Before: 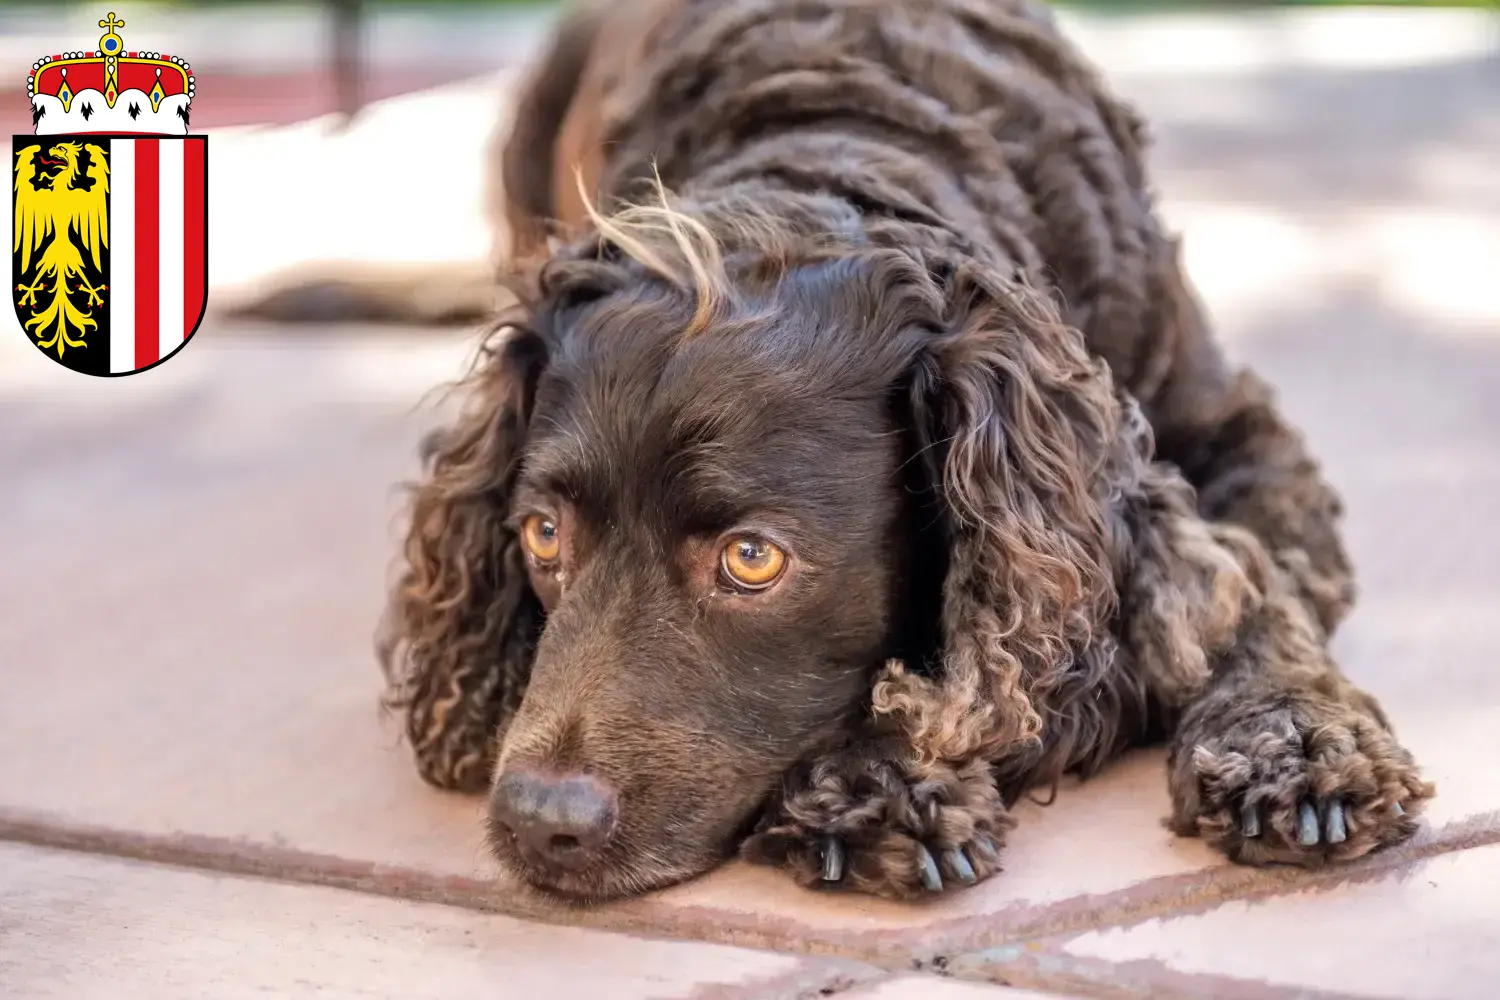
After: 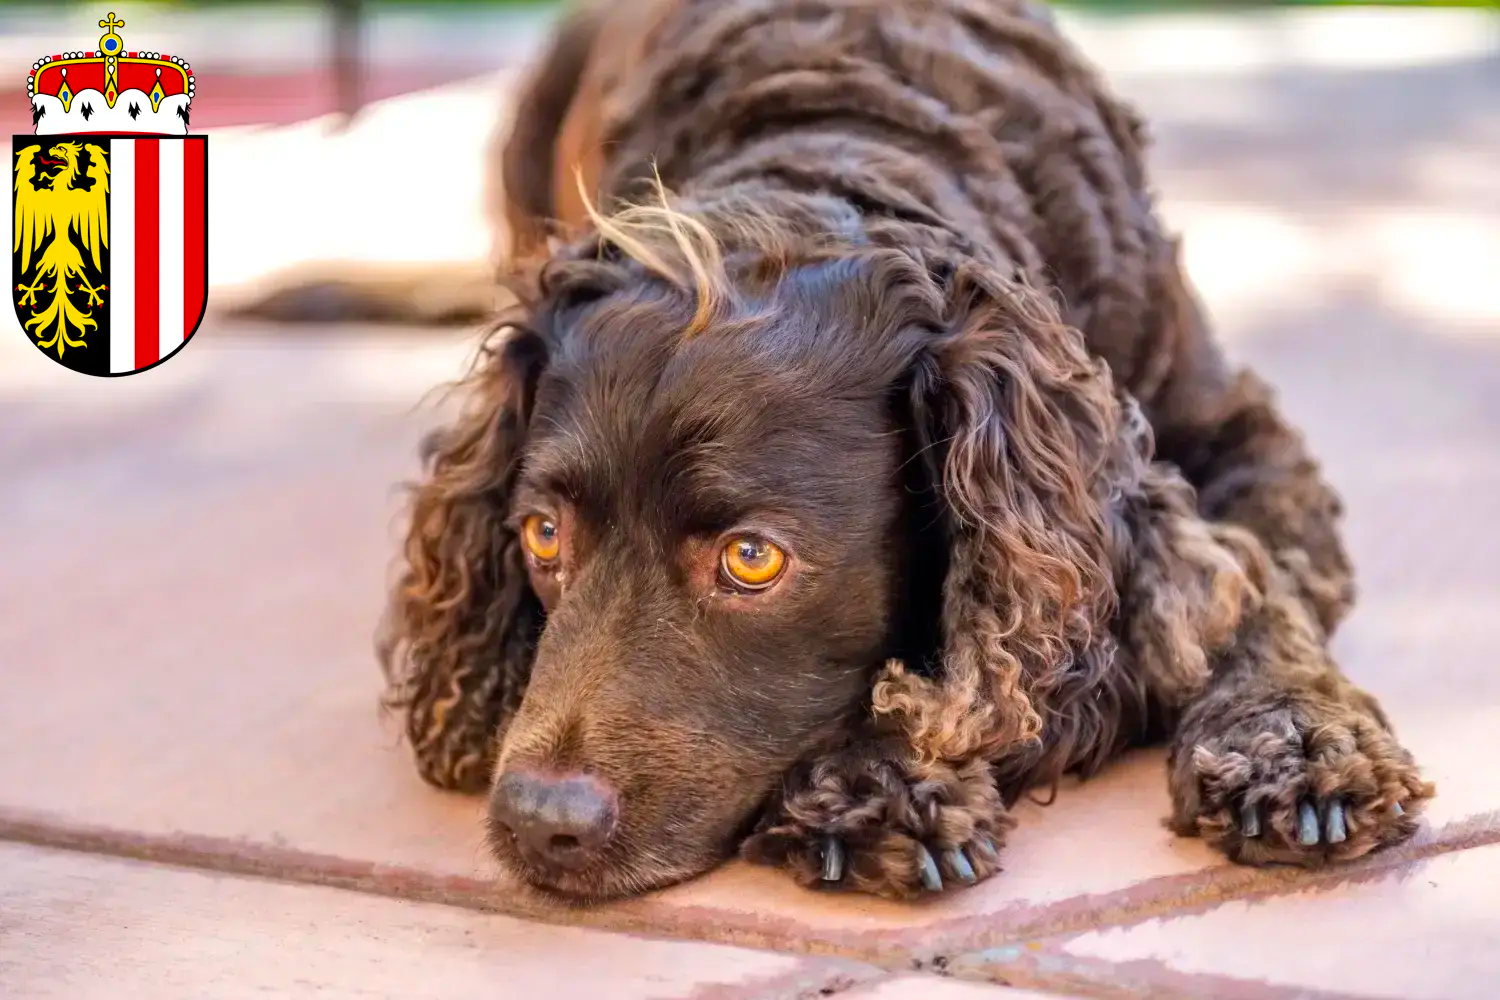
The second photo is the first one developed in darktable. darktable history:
contrast brightness saturation: contrast 0.04, saturation 0.16
color balance rgb: perceptual saturation grading › global saturation 20%, global vibrance 20%
